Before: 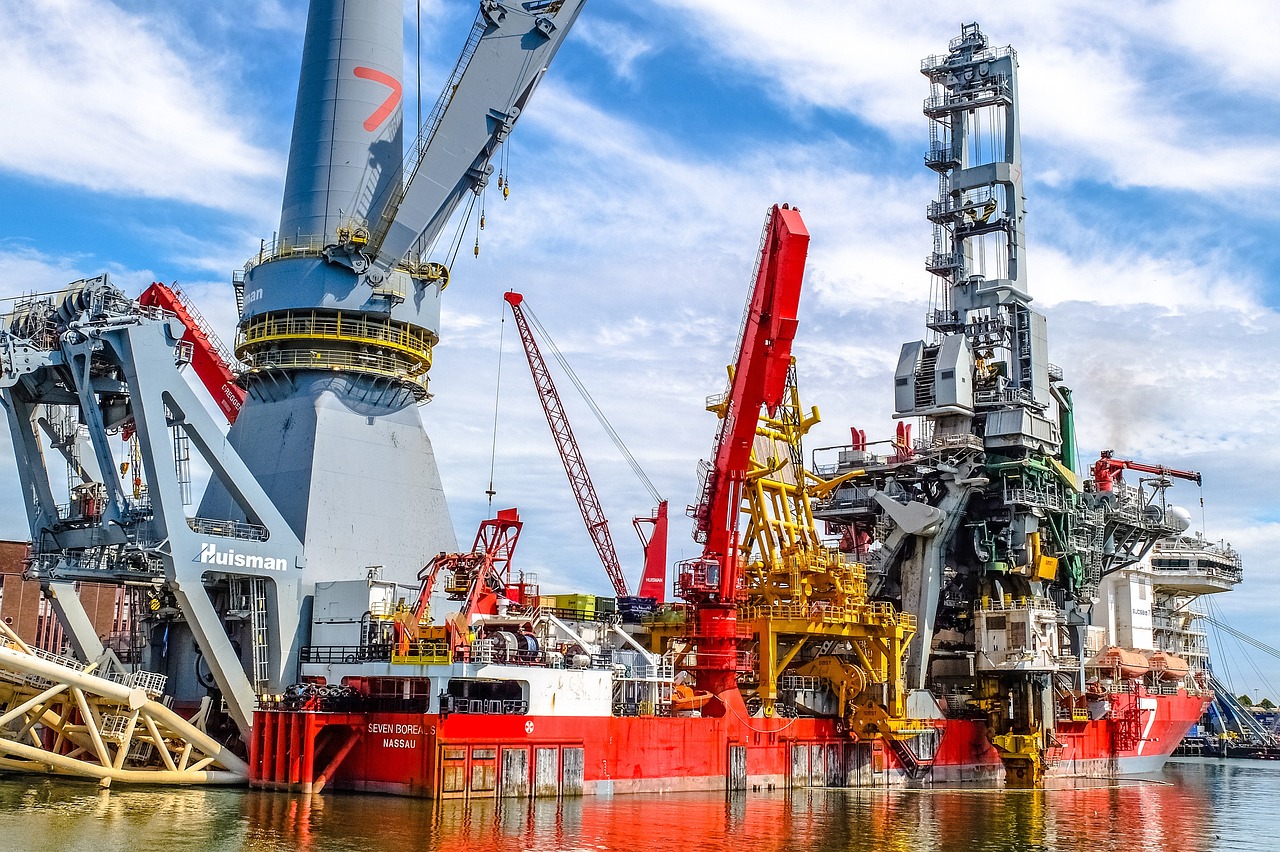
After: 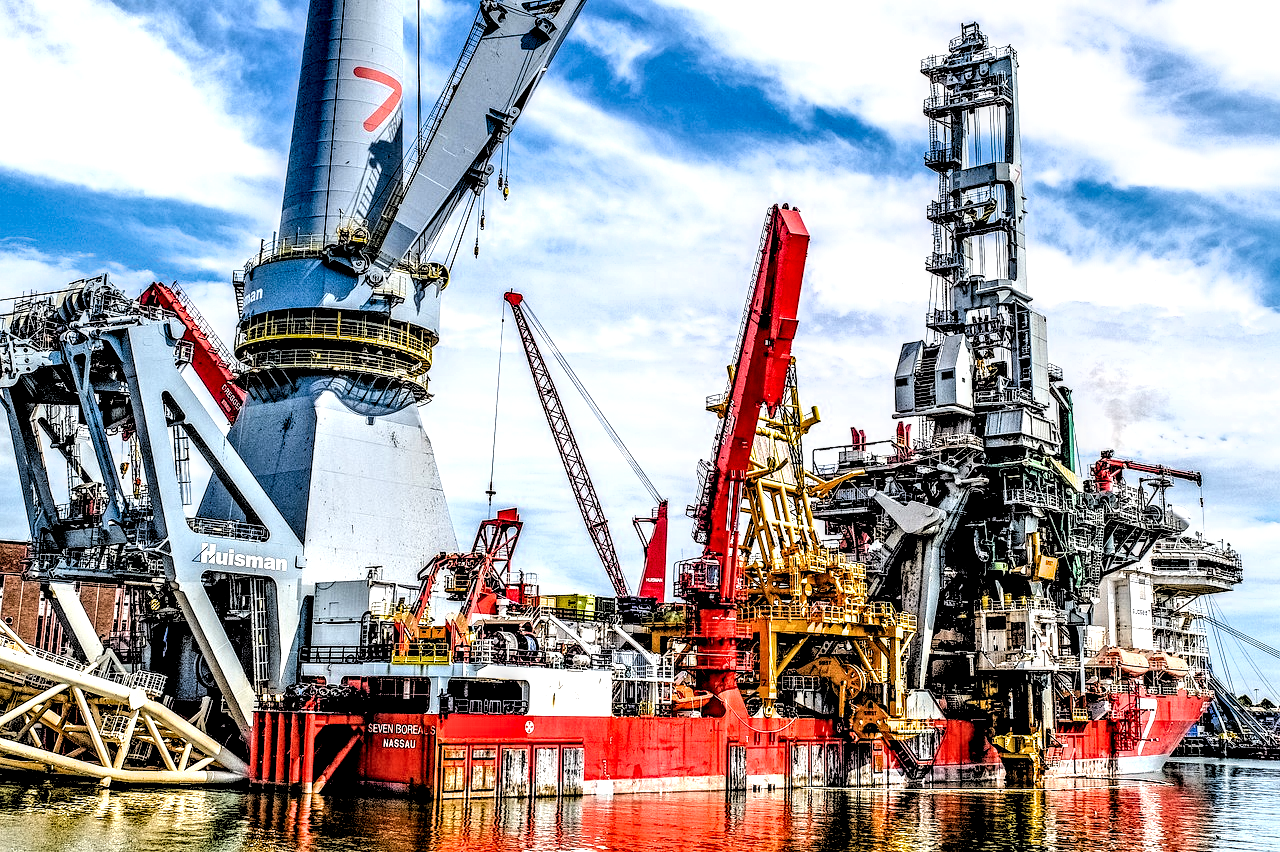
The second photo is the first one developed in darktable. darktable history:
local contrast: highlights 20%, detail 197%
filmic rgb: middle gray luminance 13.55%, black relative exposure -1.97 EV, white relative exposure 3.1 EV, threshold 6 EV, target black luminance 0%, hardness 1.79, latitude 59.23%, contrast 1.728, highlights saturation mix 5%, shadows ↔ highlights balance -37.52%, add noise in highlights 0, color science v3 (2019), use custom middle-gray values true, iterations of high-quality reconstruction 0, contrast in highlights soft, enable highlight reconstruction true
contrast equalizer: y [[0.51, 0.537, 0.559, 0.574, 0.599, 0.618], [0.5 ×6], [0.5 ×6], [0 ×6], [0 ×6]]
